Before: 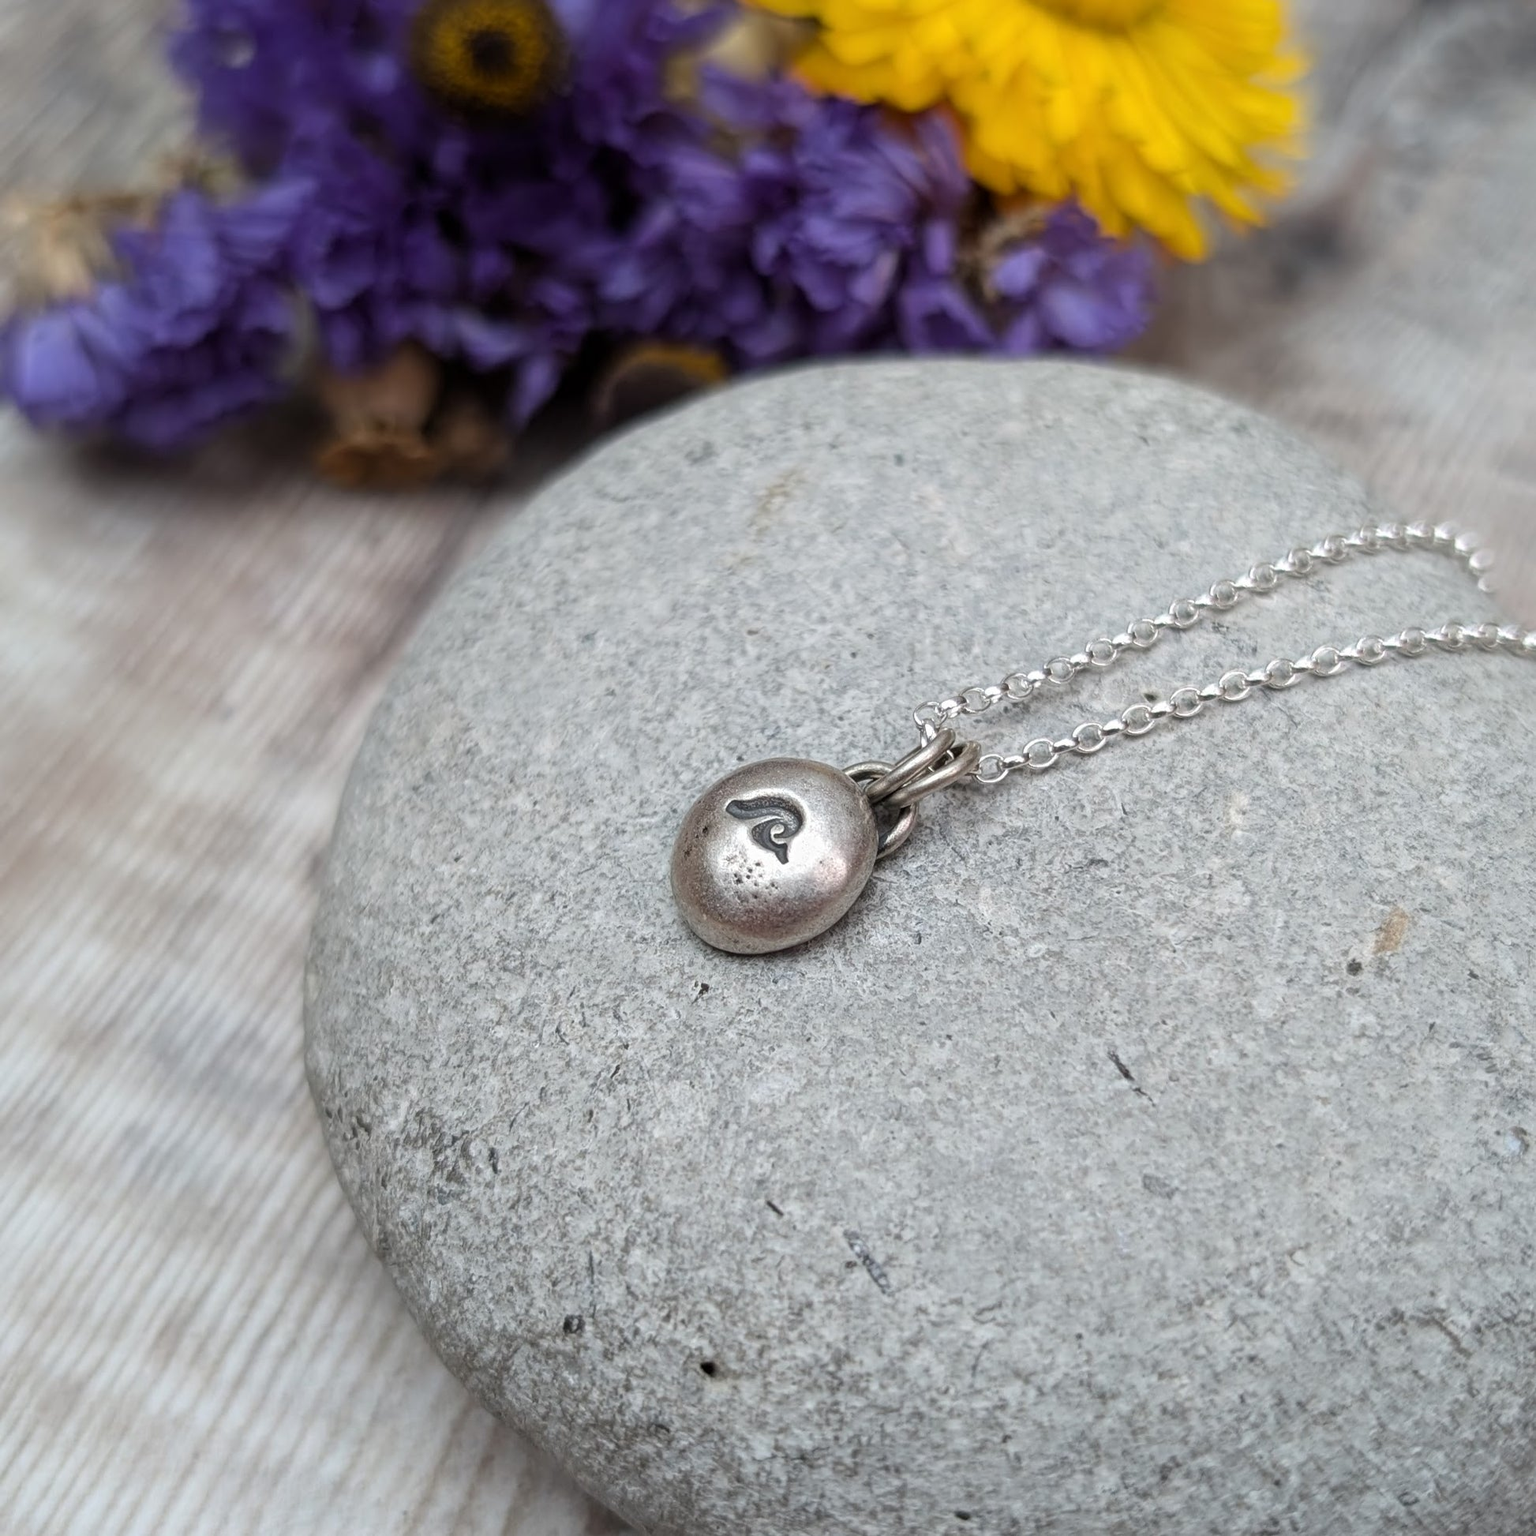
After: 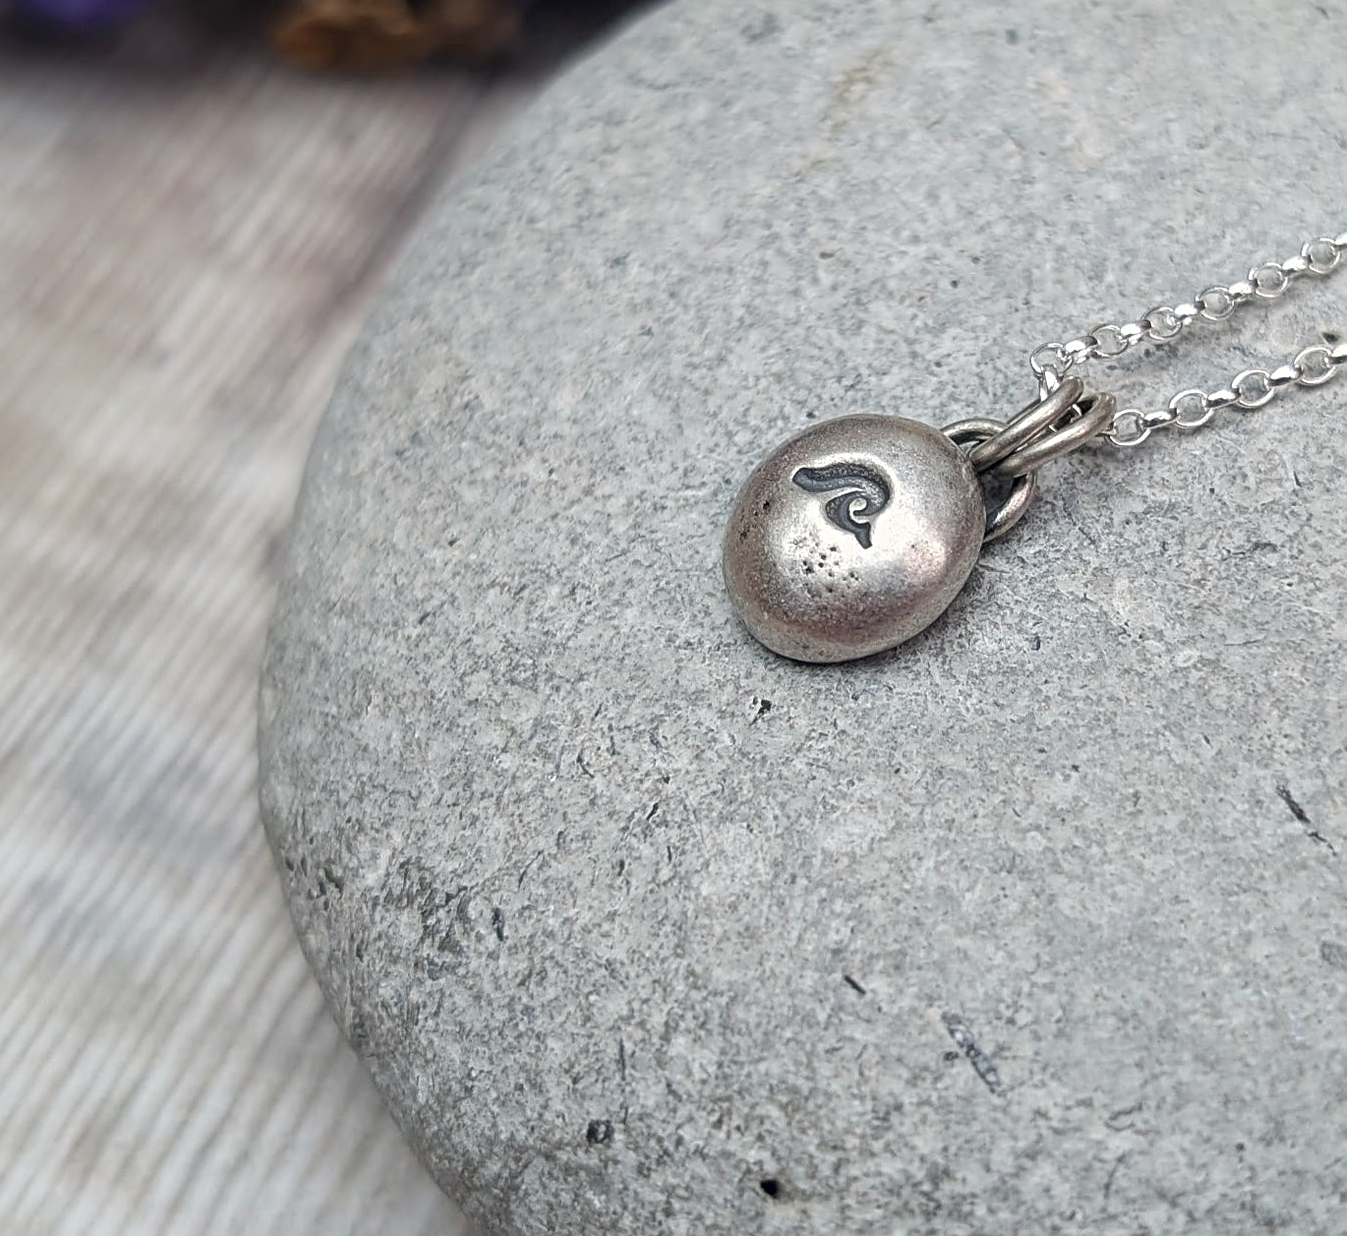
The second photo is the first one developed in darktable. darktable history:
color correction: highlights a* 0.389, highlights b* 2.66, shadows a* -1.06, shadows b* -4.65
crop: left 6.529%, top 28.058%, right 24.25%, bottom 8.383%
sharpen: on, module defaults
